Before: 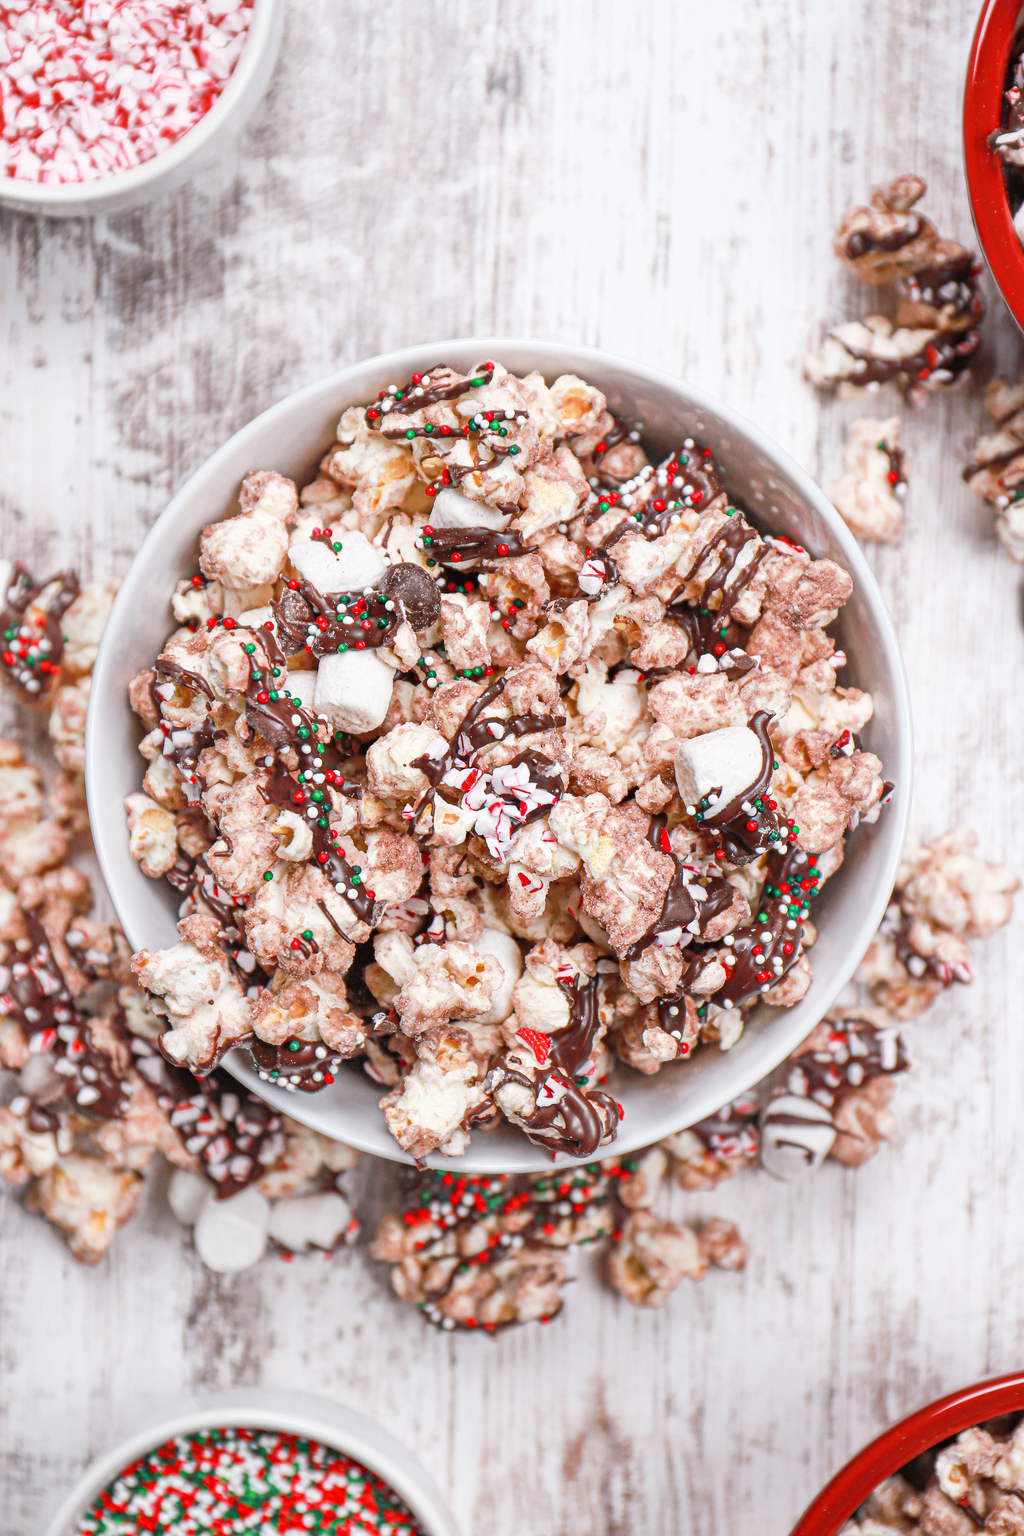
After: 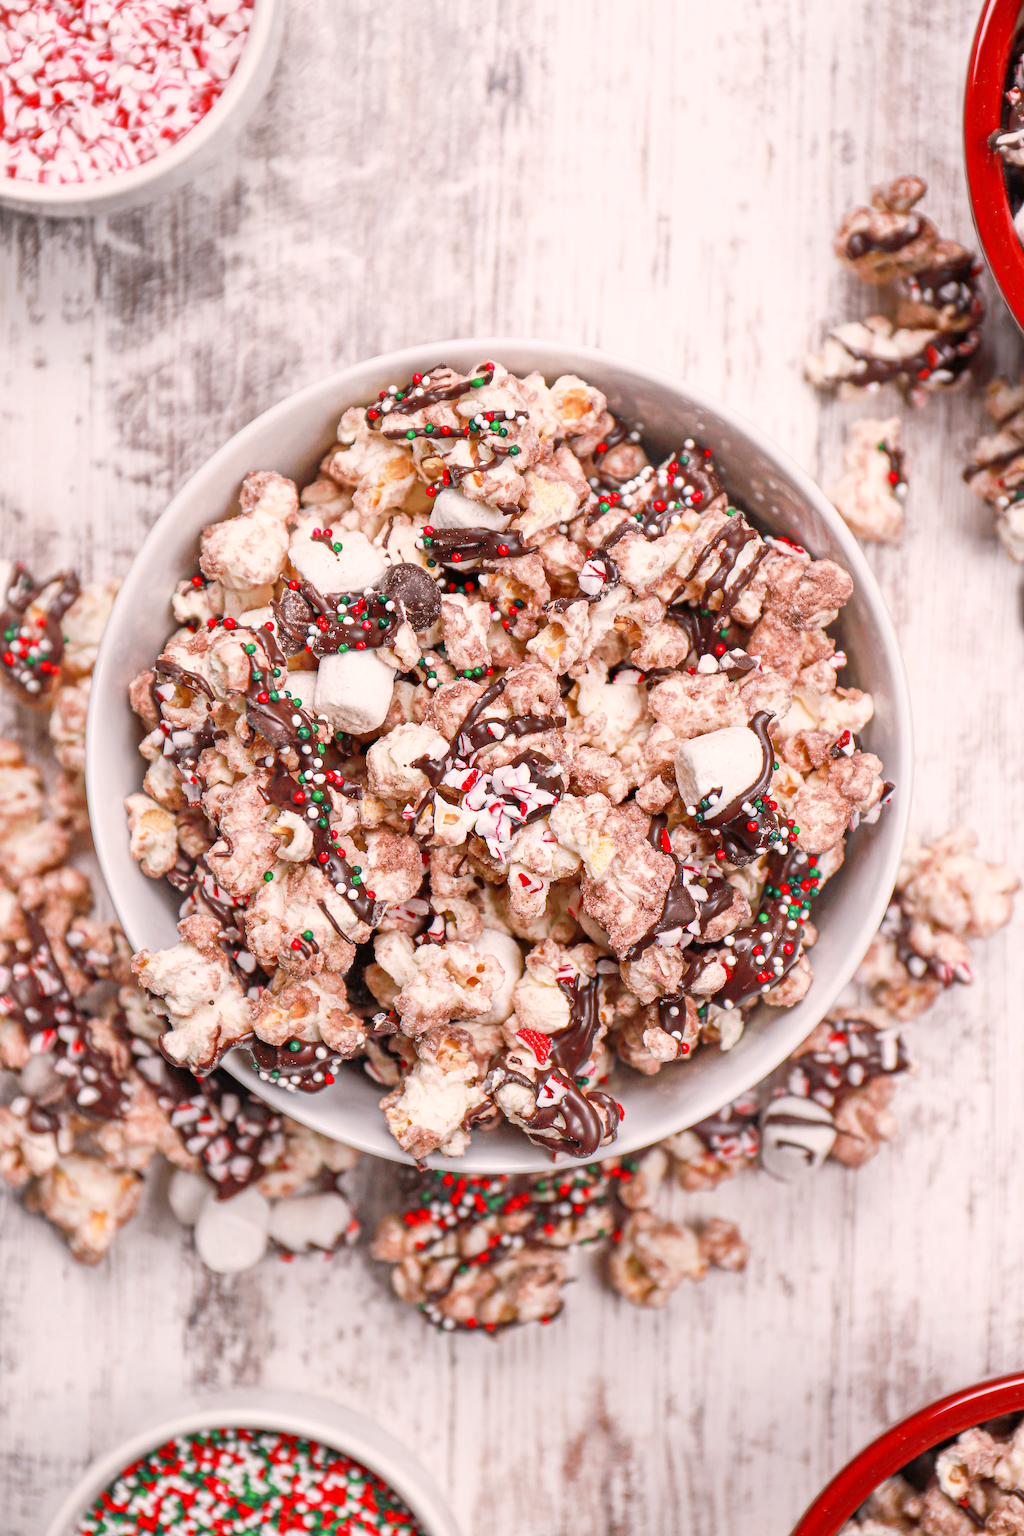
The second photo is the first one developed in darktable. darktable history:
exposure: black level correction 0.001, compensate exposure bias true, compensate highlight preservation false
color correction: highlights a* 5.74, highlights b* 4.79
